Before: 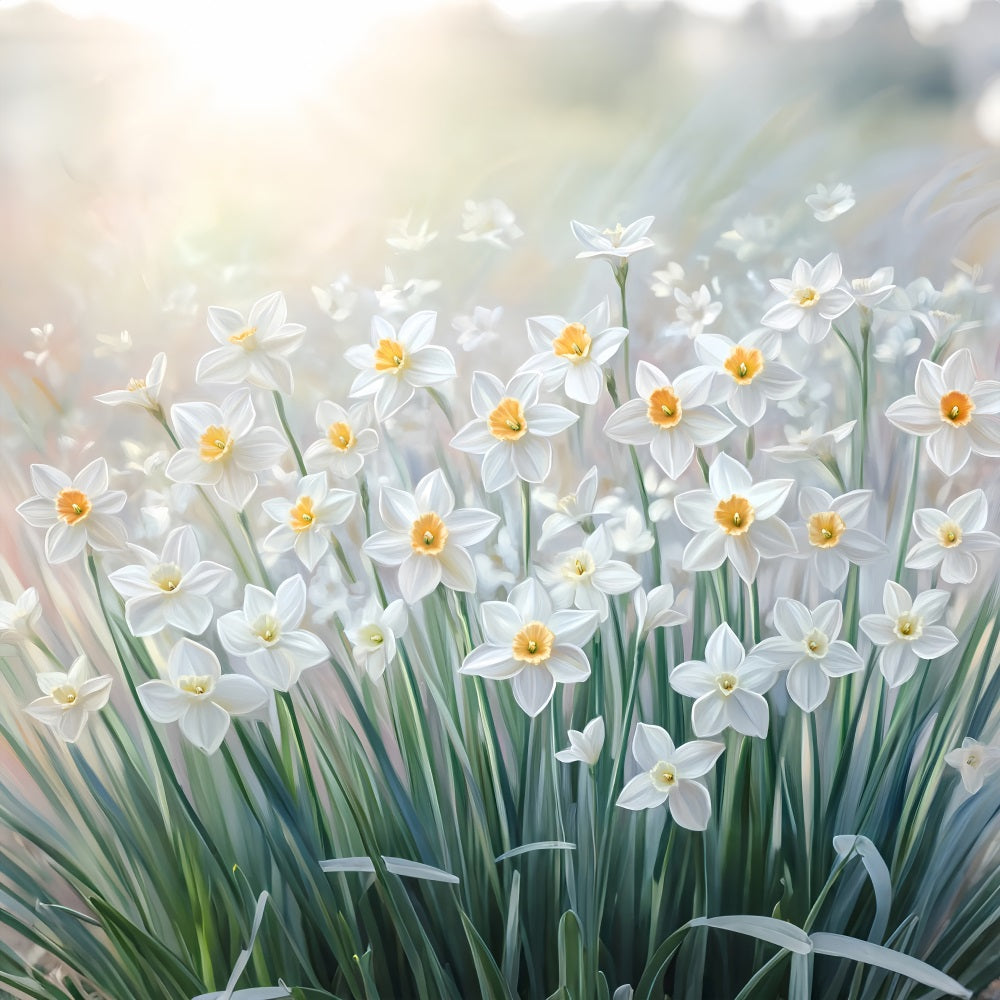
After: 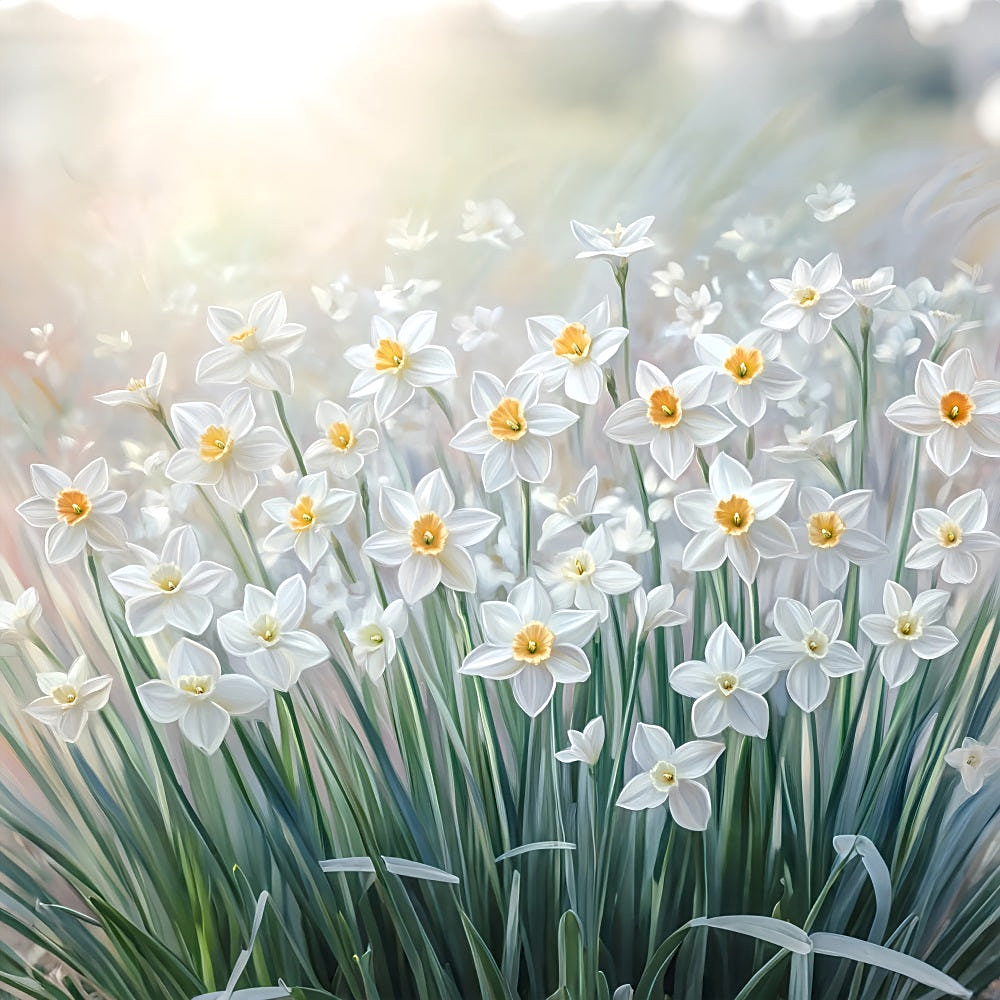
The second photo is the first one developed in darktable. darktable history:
sharpen: on, module defaults
local contrast: detail 117%
color correction: highlights b* 0.046
